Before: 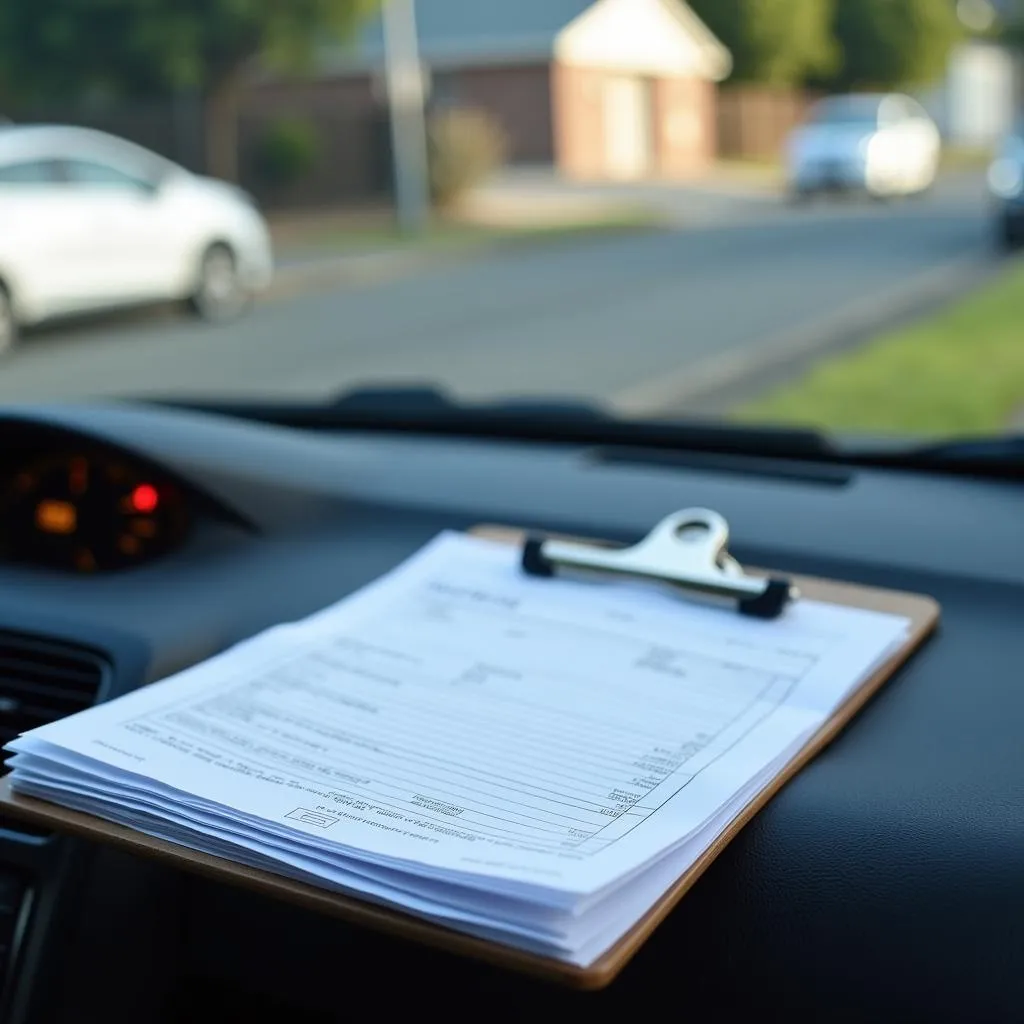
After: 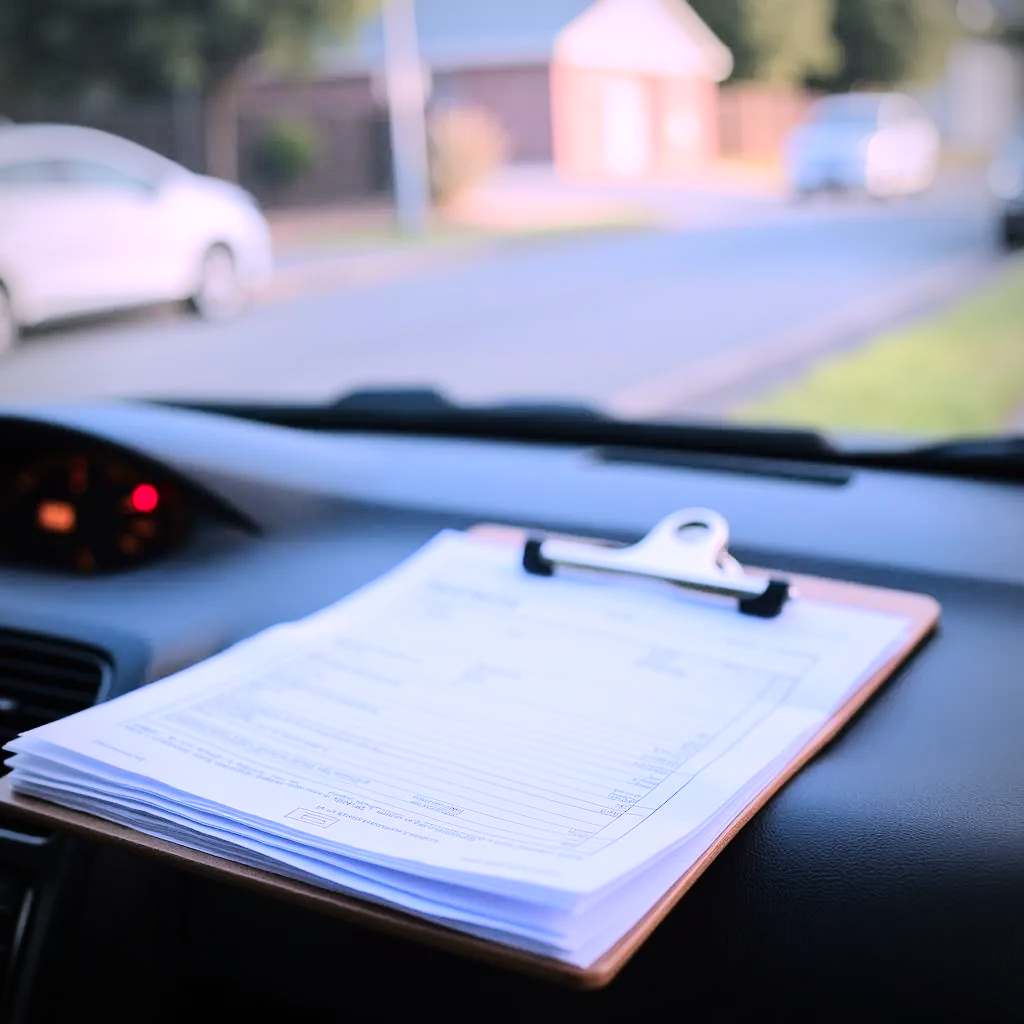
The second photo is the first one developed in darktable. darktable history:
tone equalizer: -7 EV 0.144 EV, -6 EV 0.629 EV, -5 EV 1.15 EV, -4 EV 1.3 EV, -3 EV 1.17 EV, -2 EV 0.6 EV, -1 EV 0.153 EV, edges refinement/feathering 500, mask exposure compensation -1.57 EV, preserve details no
shadows and highlights: shadows -22.8, highlights 44.79, soften with gaussian
vignetting: on, module defaults
color correction: highlights a* 16.09, highlights b* -19.93
